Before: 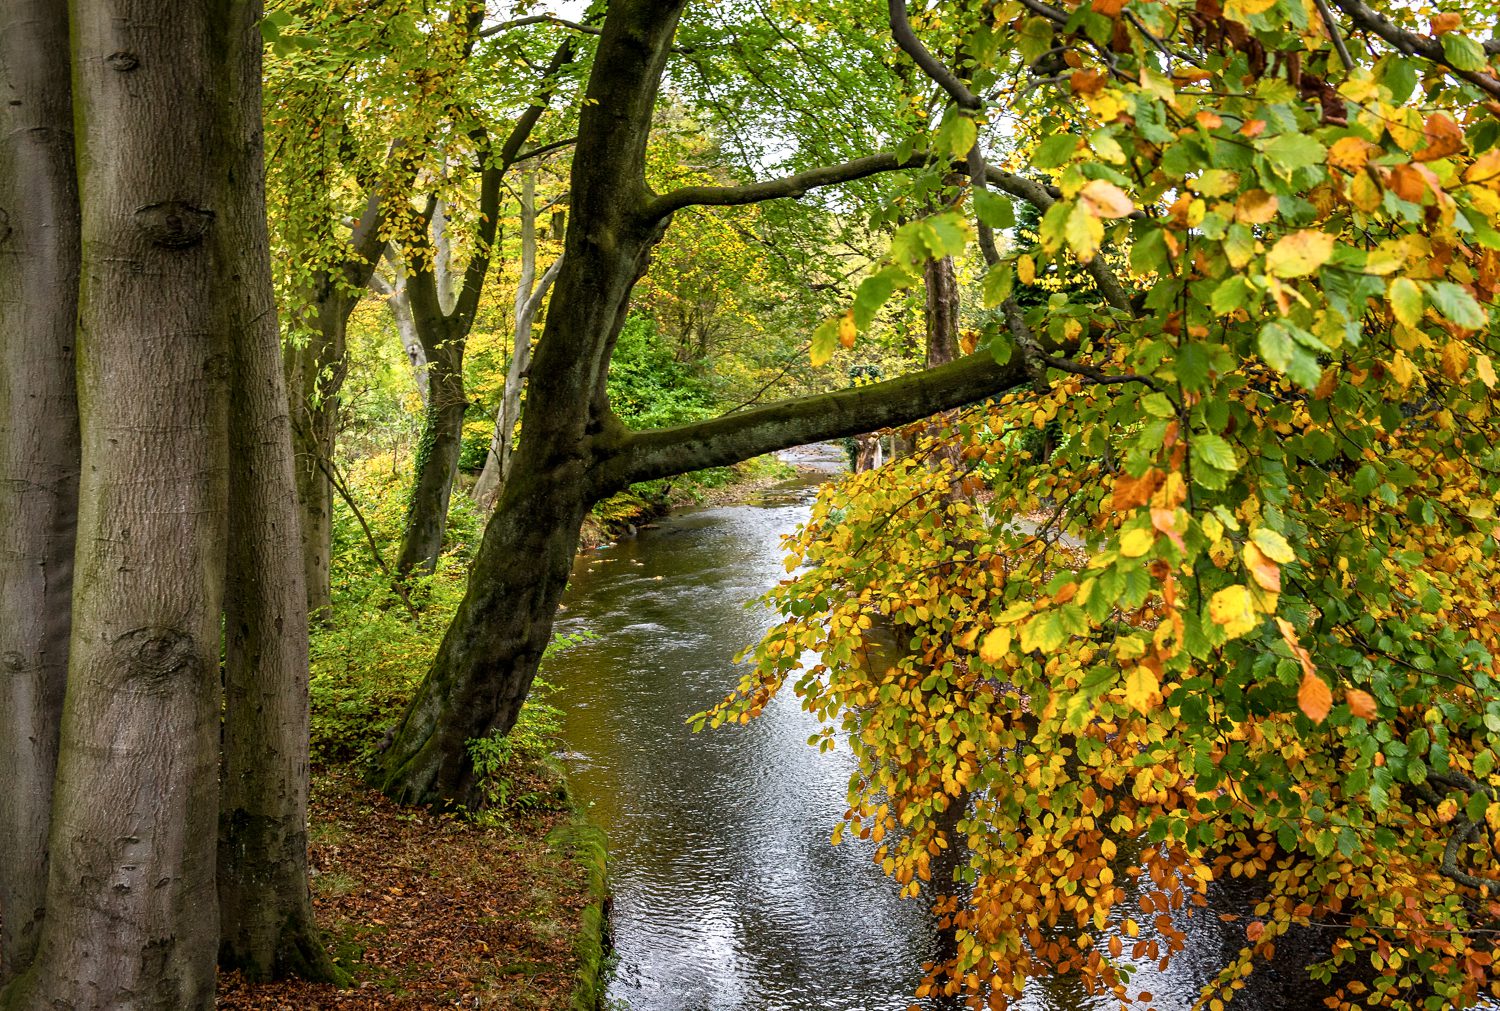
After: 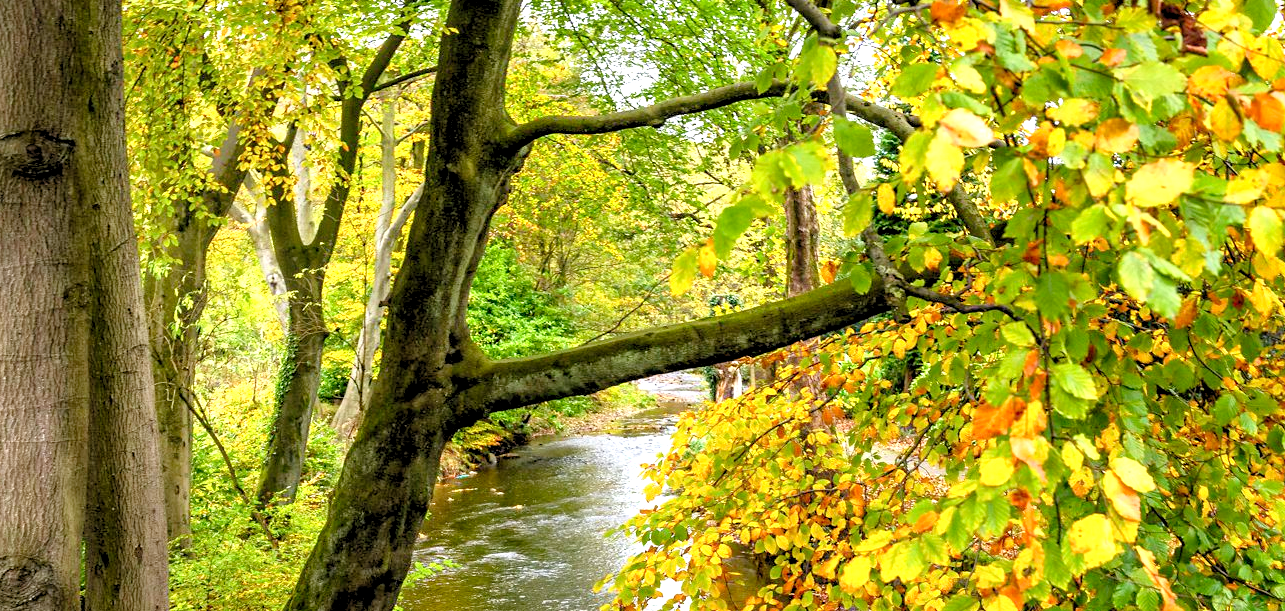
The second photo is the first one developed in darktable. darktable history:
crop and rotate: left 9.345%, top 7.22%, right 4.982%, bottom 32.331%
levels: levels [0.036, 0.364, 0.827]
